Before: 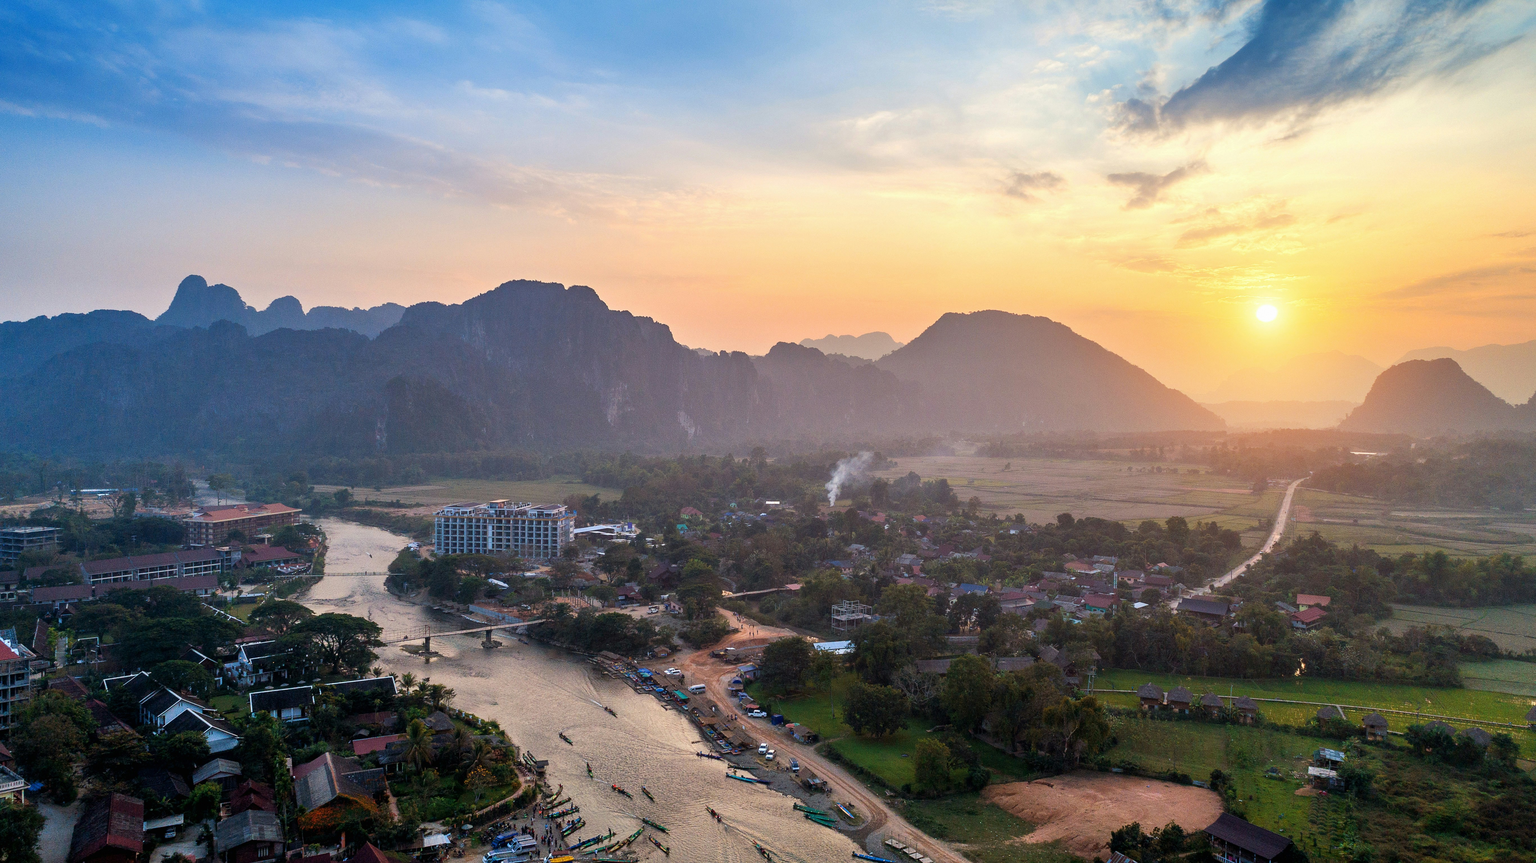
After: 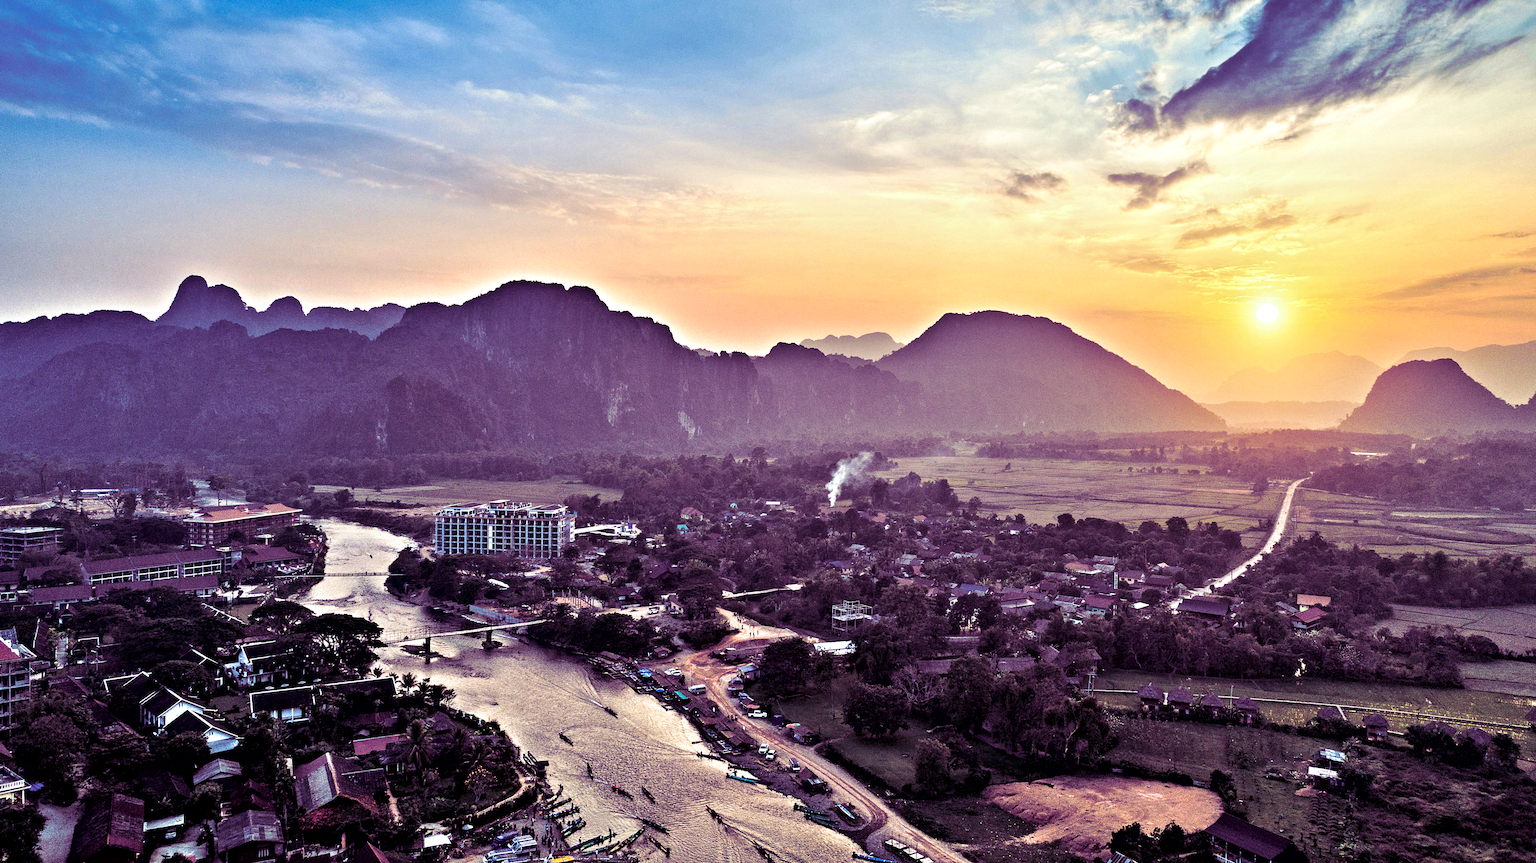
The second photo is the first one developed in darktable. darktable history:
contrast brightness saturation: contrast 0.08, saturation 0.02
contrast equalizer: octaves 7, y [[0.48, 0.654, 0.731, 0.706, 0.772, 0.382], [0.55 ×6], [0 ×6], [0 ×6], [0 ×6]]
split-toning: shadows › hue 277.2°, shadows › saturation 0.74
